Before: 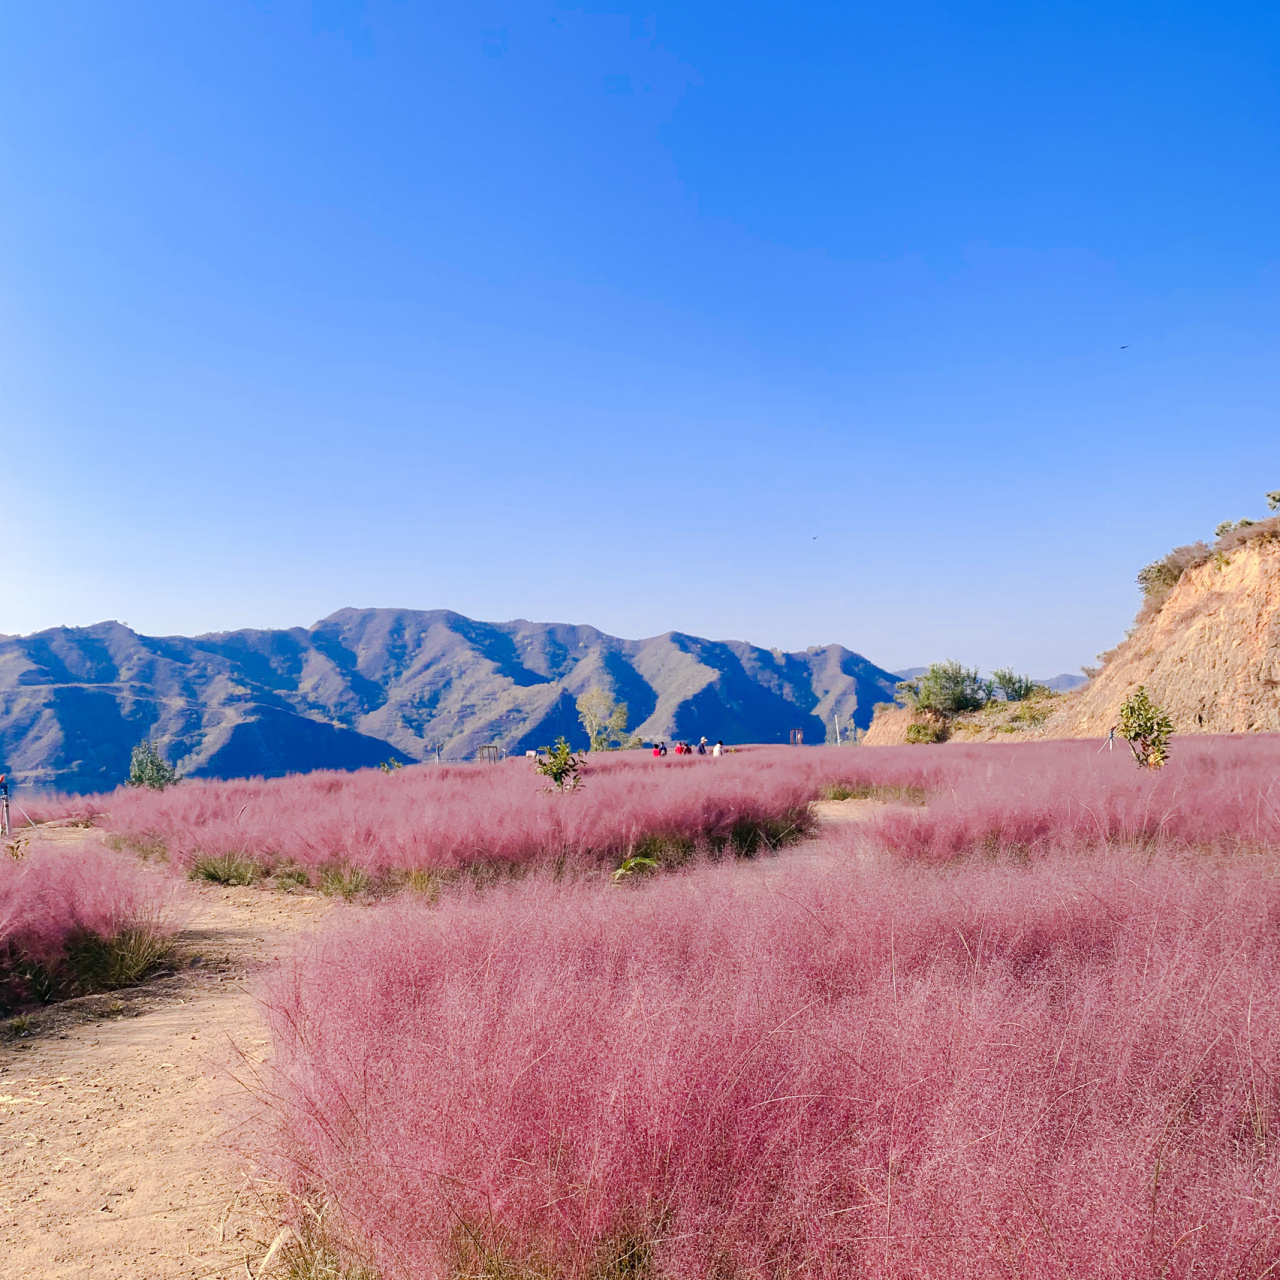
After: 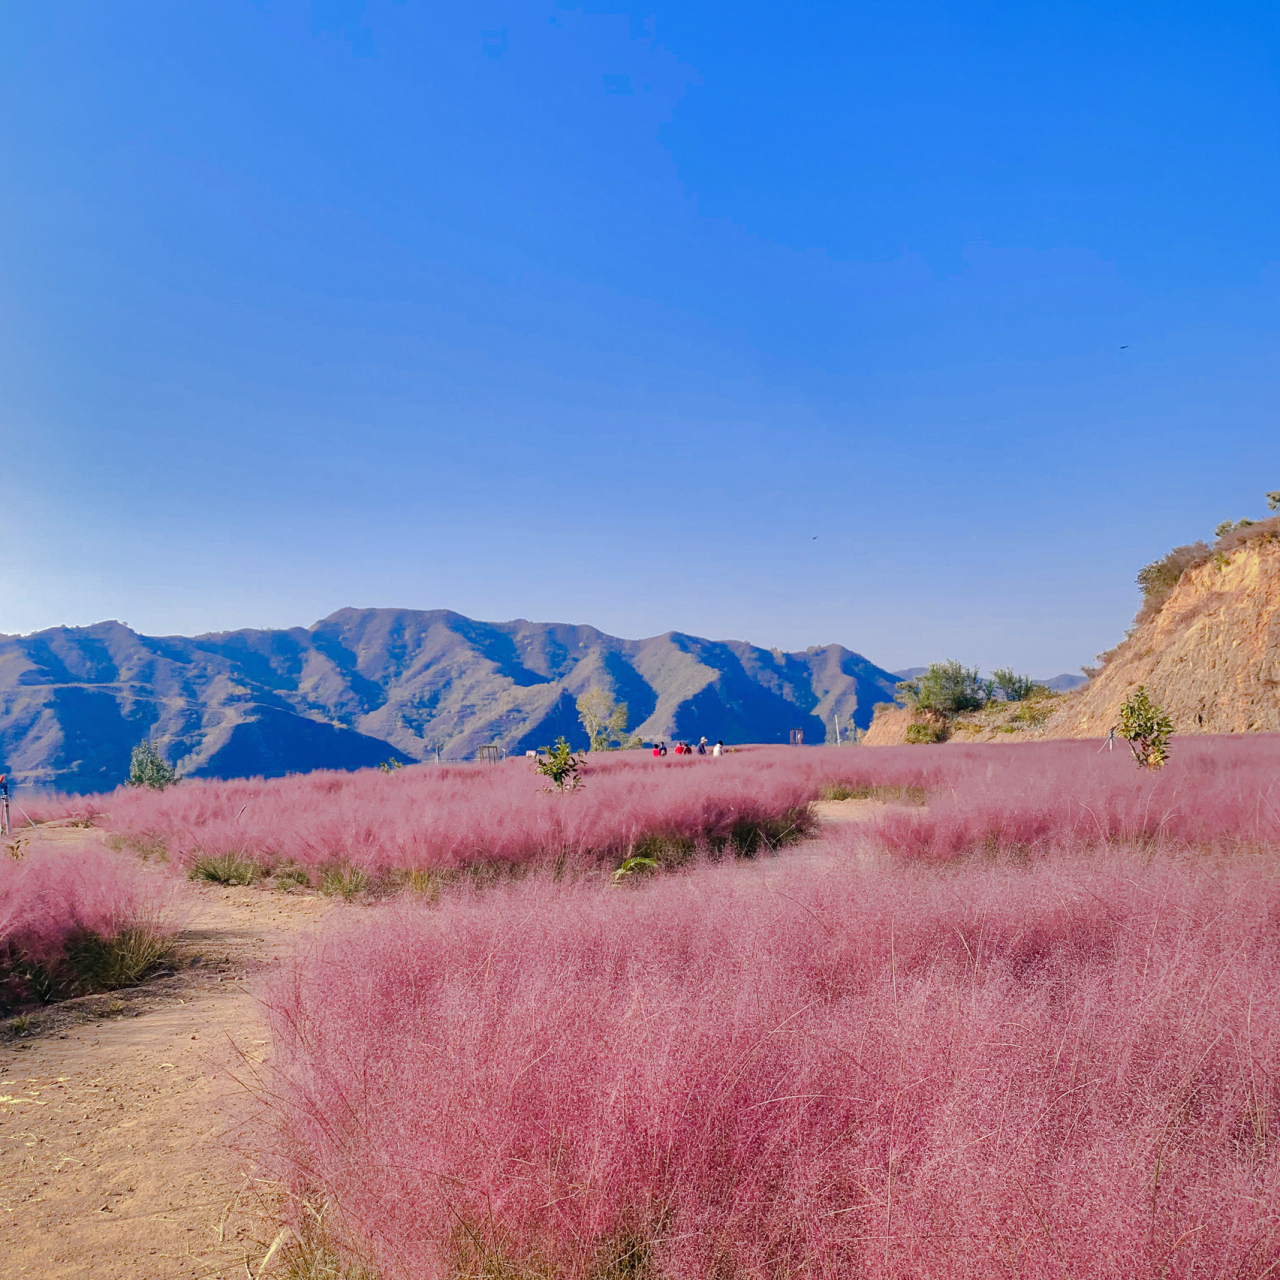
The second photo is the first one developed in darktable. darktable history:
shadows and highlights: shadows 25.29, highlights -69.41
